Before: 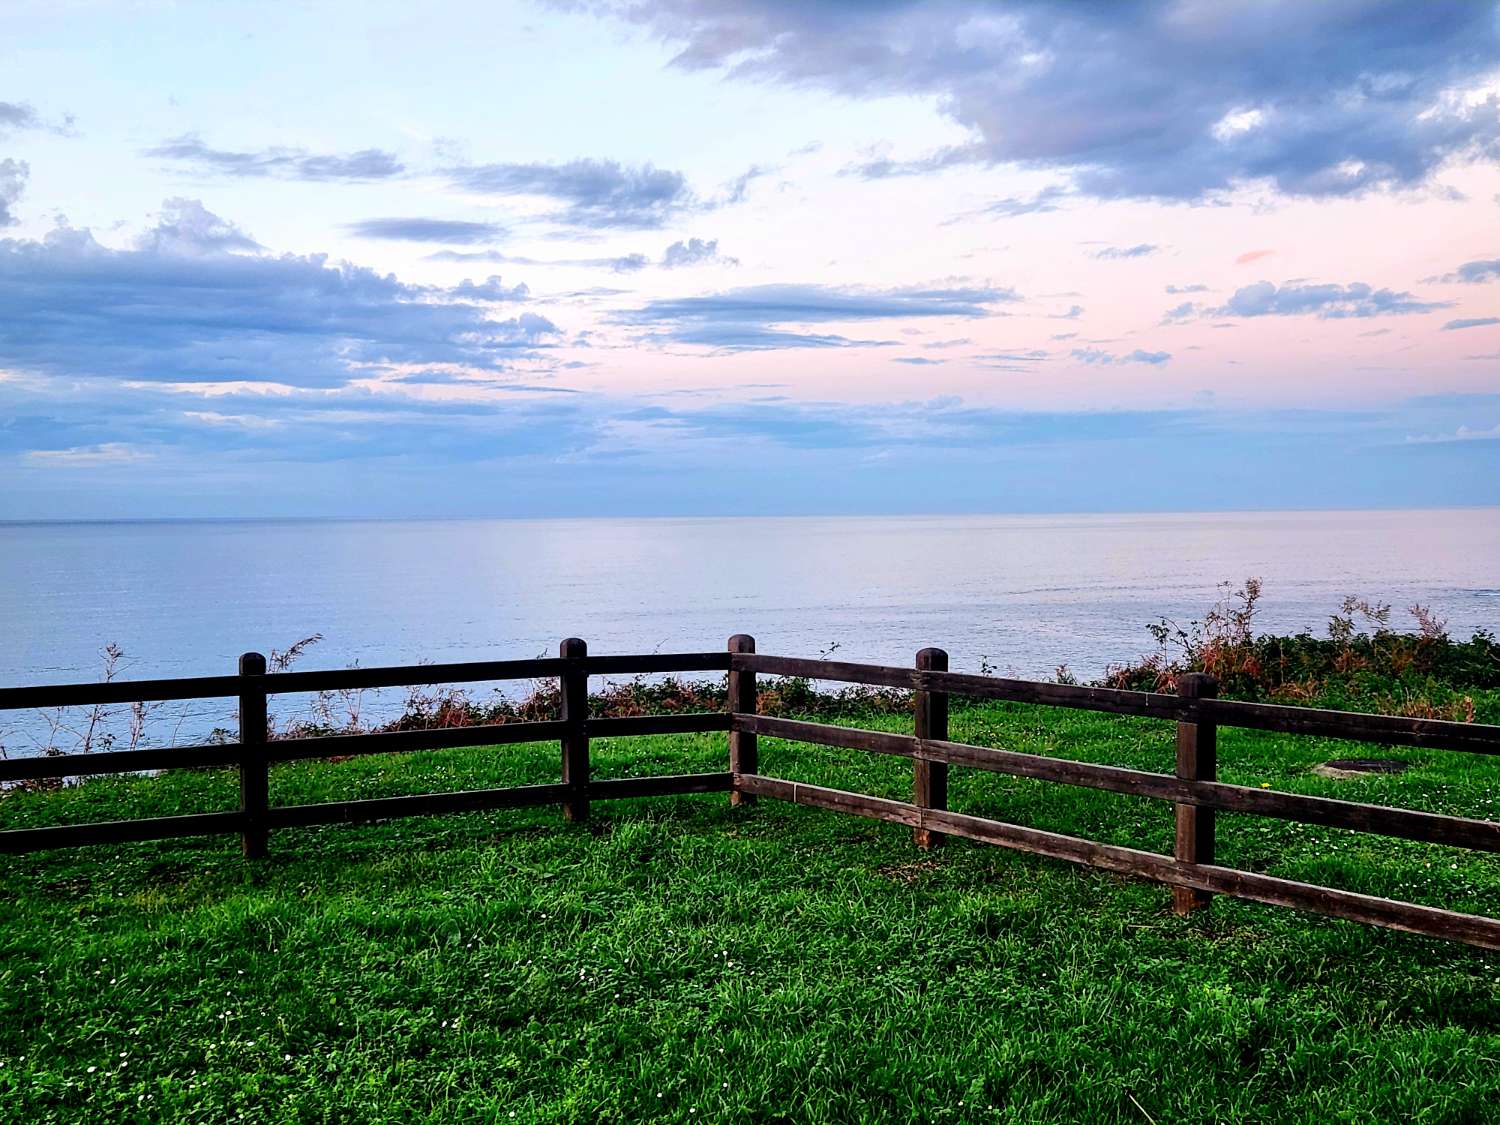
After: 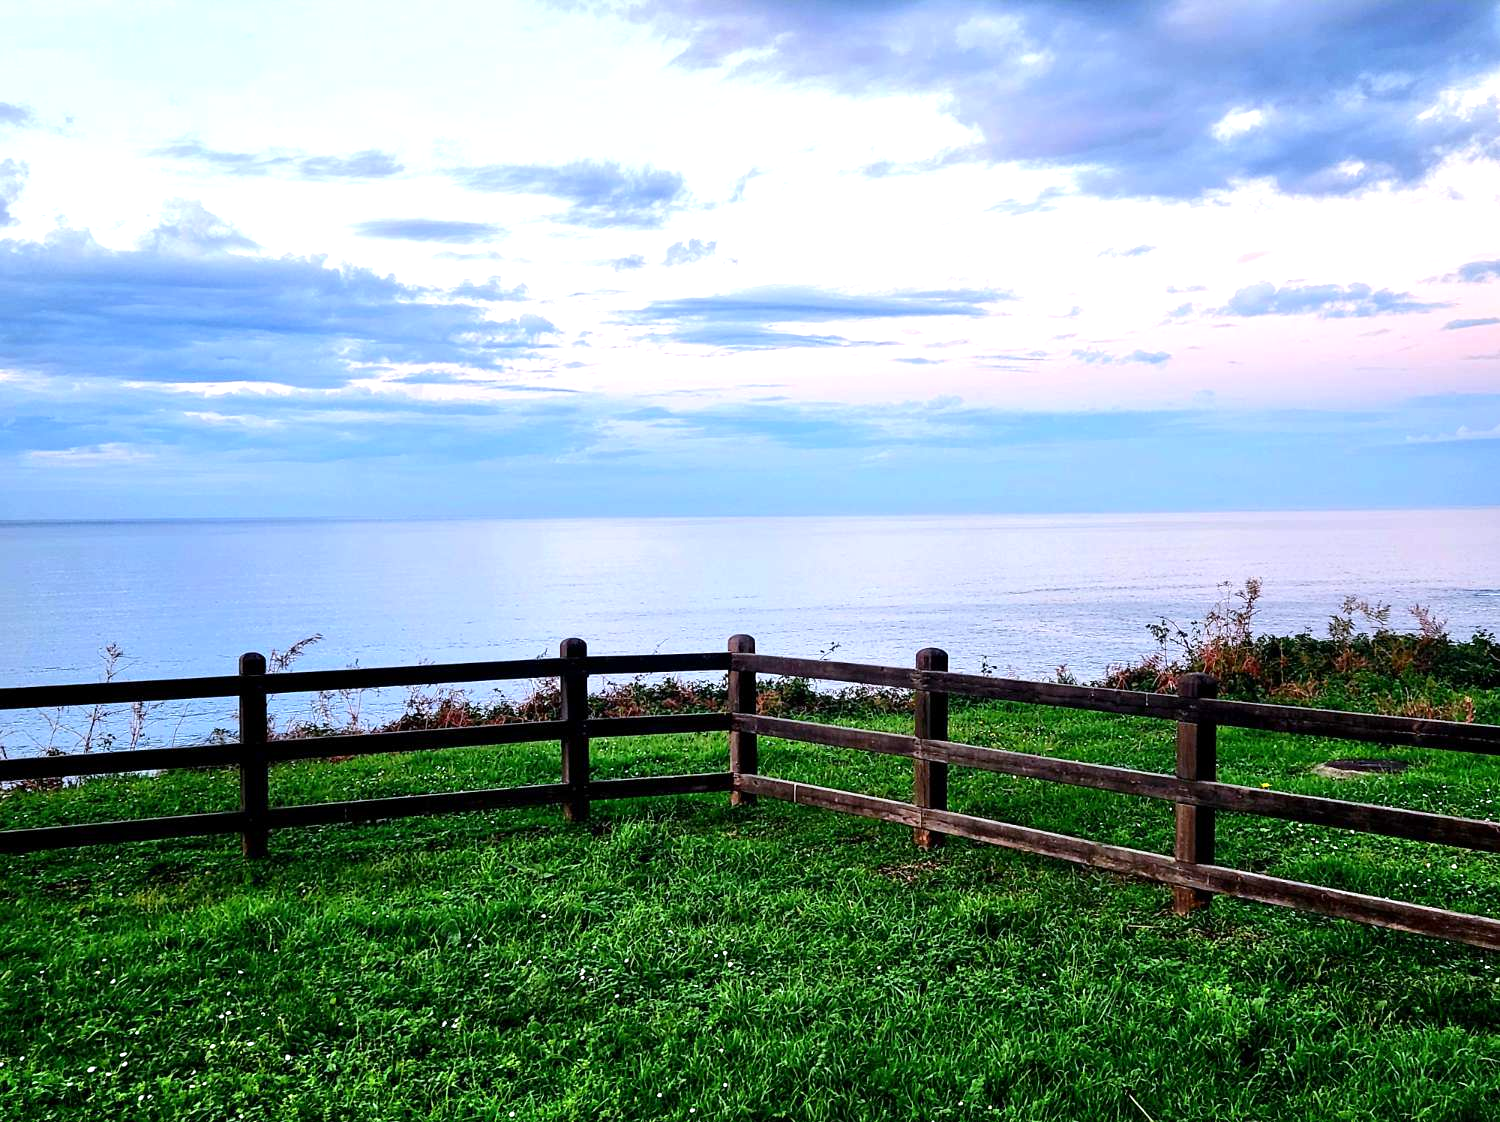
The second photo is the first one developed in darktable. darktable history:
exposure: exposure 0.426 EV, compensate highlight preservation false
white balance: red 0.974, blue 1.044
crop: top 0.05%, bottom 0.098%
